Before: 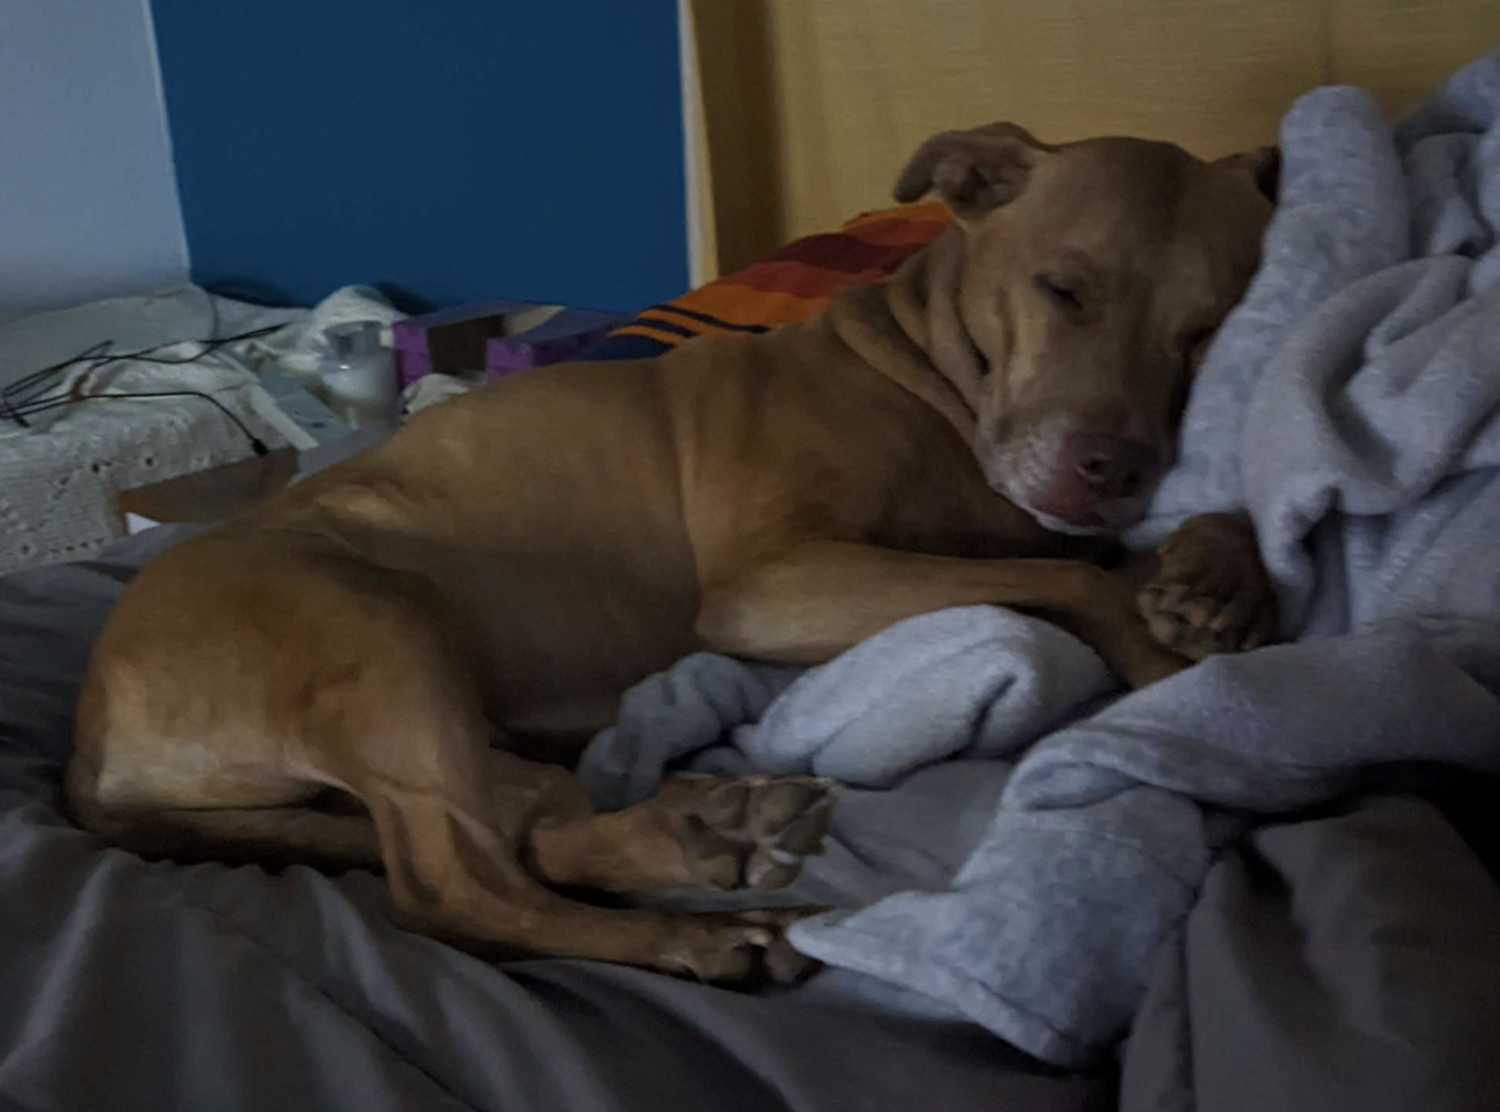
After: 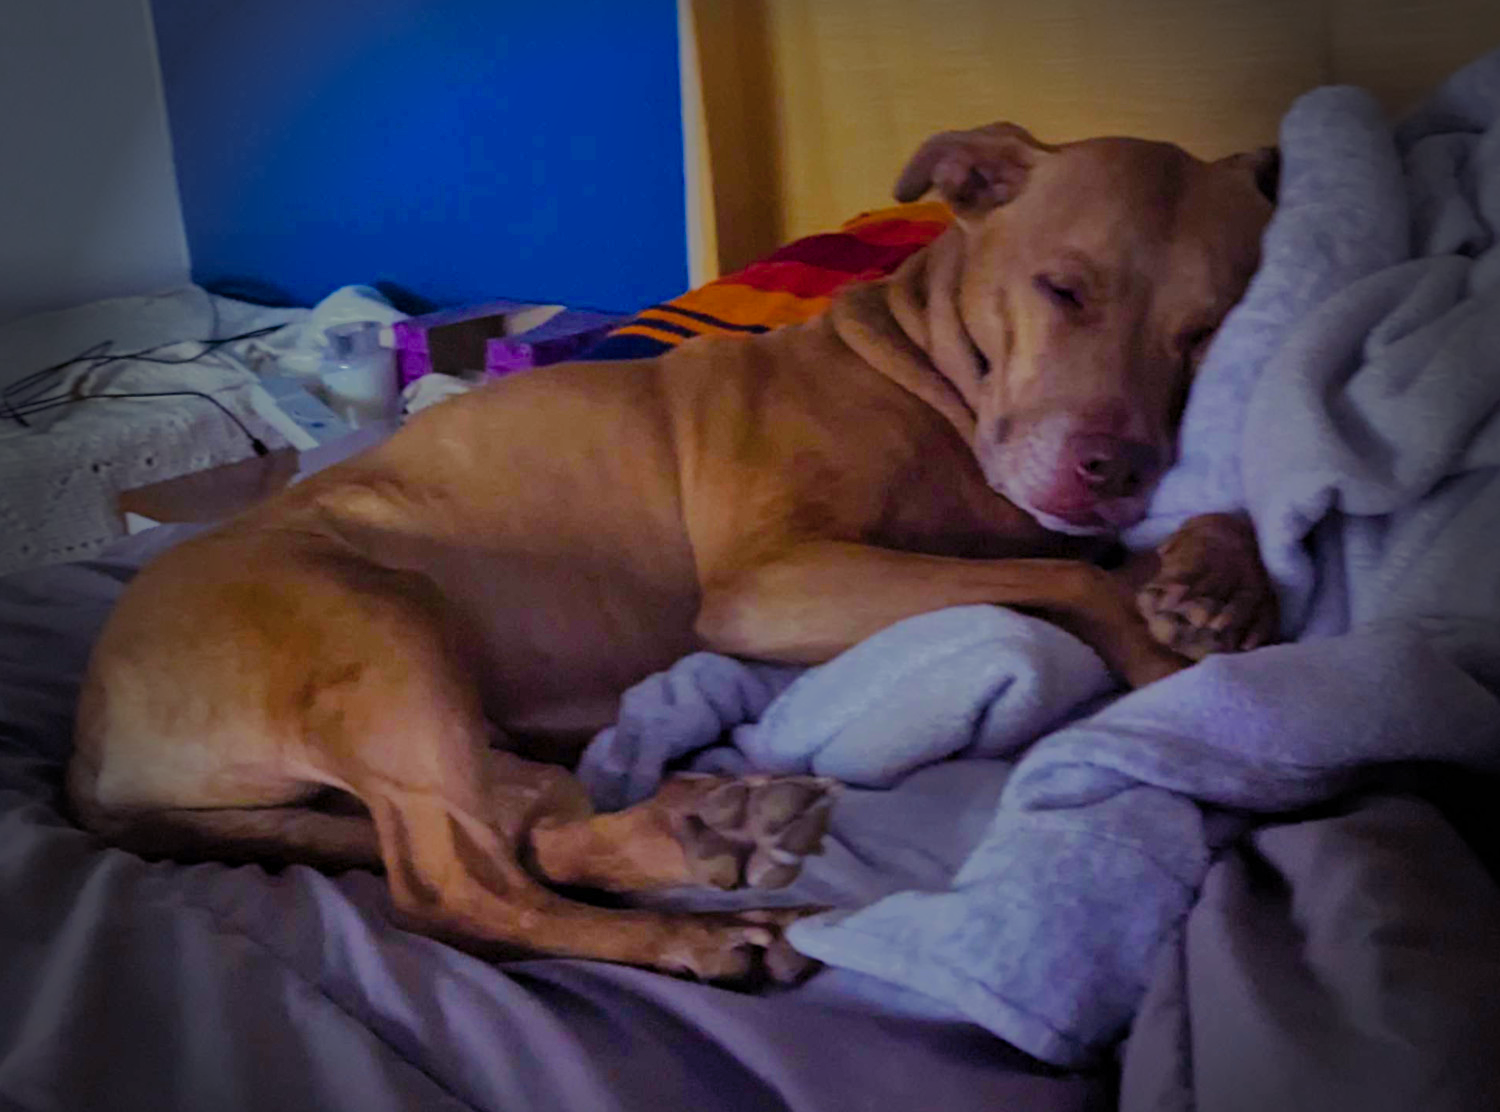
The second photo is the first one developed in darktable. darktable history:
shadows and highlights: shadows 60.73, highlights -60.11
color balance rgb: shadows lift › luminance -21.371%, shadows lift › chroma 8.853%, shadows lift › hue 283.49°, white fulcrum 1.02 EV, perceptual saturation grading › global saturation 20%, perceptual saturation grading › highlights -25.656%, perceptual saturation grading › shadows 49.659%
vignetting: fall-off start 68.19%, fall-off radius 28.83%, brightness -0.673, width/height ratio 0.985, shape 0.854, unbound false
